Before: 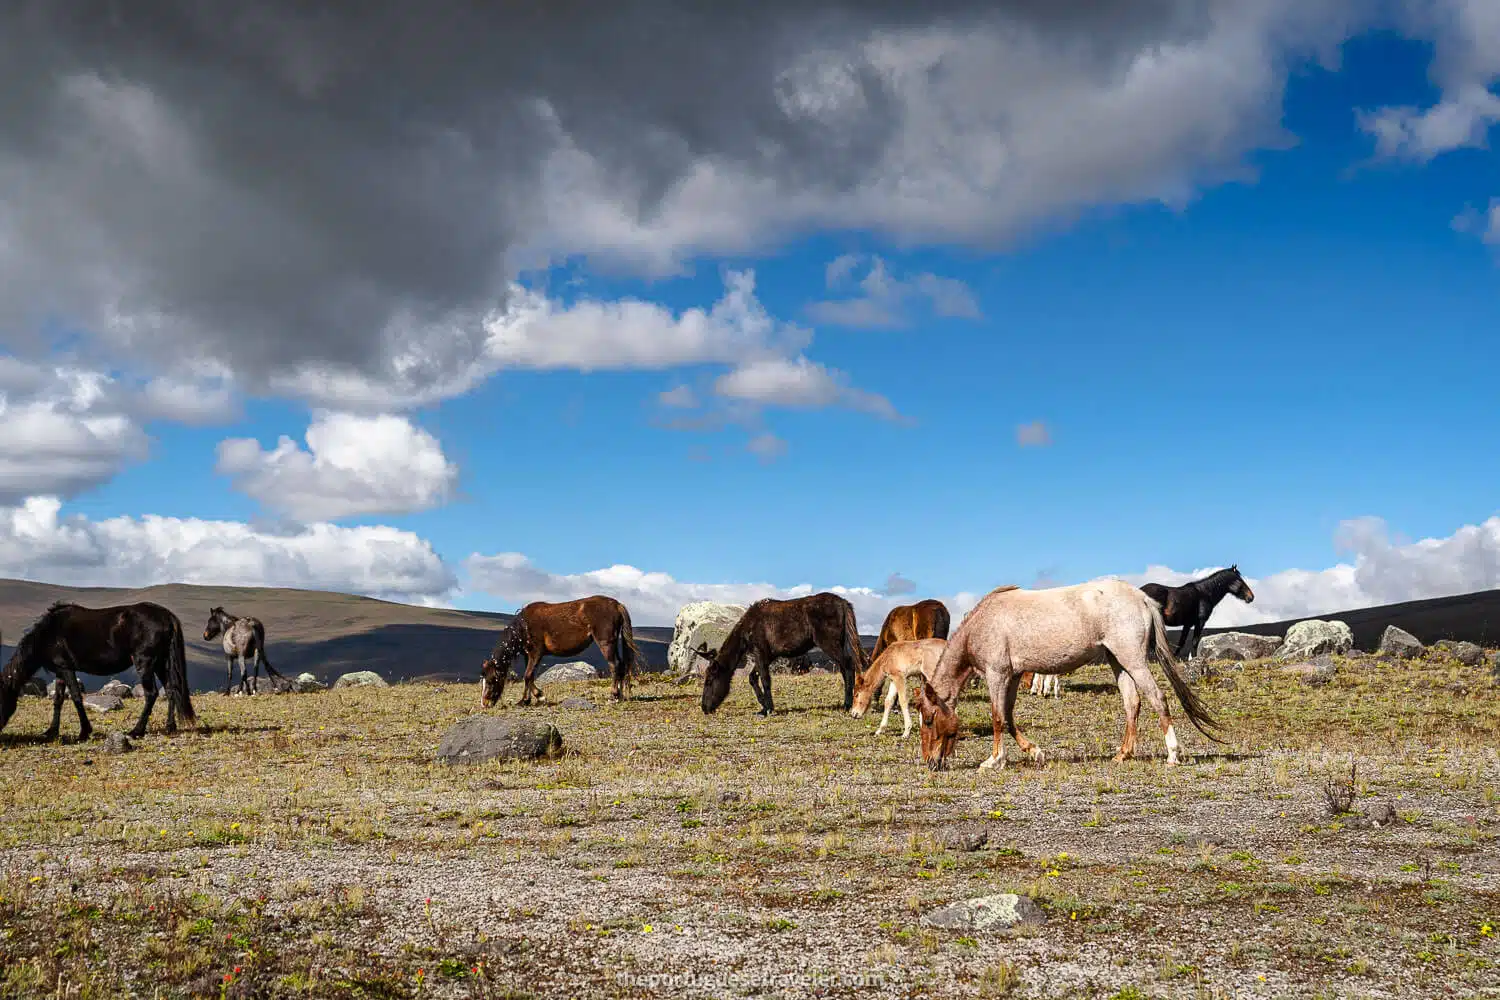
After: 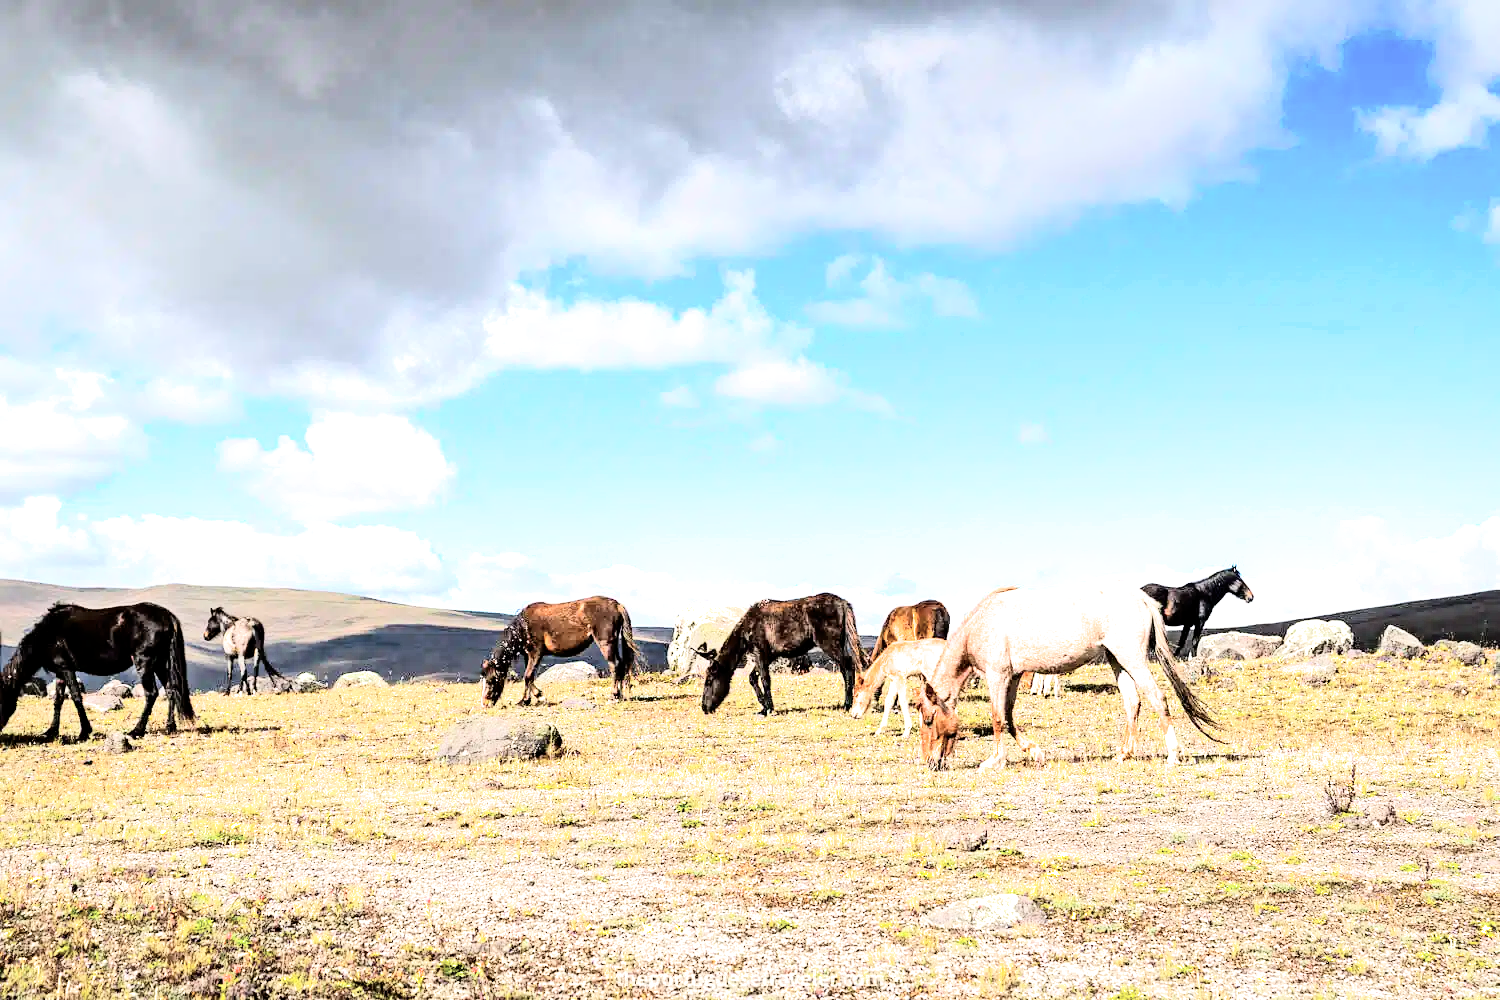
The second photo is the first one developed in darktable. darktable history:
exposure: black level correction 0.002, exposure 1 EV, compensate exposure bias true, compensate highlight preservation false
filmic rgb: middle gray luminance 18.41%, black relative exposure -11.55 EV, white relative exposure 2.57 EV, target black luminance 0%, hardness 8.36, latitude 98.71%, contrast 1.082, shadows ↔ highlights balance 0.488%
tone curve: curves: ch0 [(0, 0) (0.084, 0.074) (0.2, 0.297) (0.363, 0.591) (0.495, 0.765) (0.68, 0.901) (0.851, 0.967) (1, 1)], color space Lab, independent channels, preserve colors none
